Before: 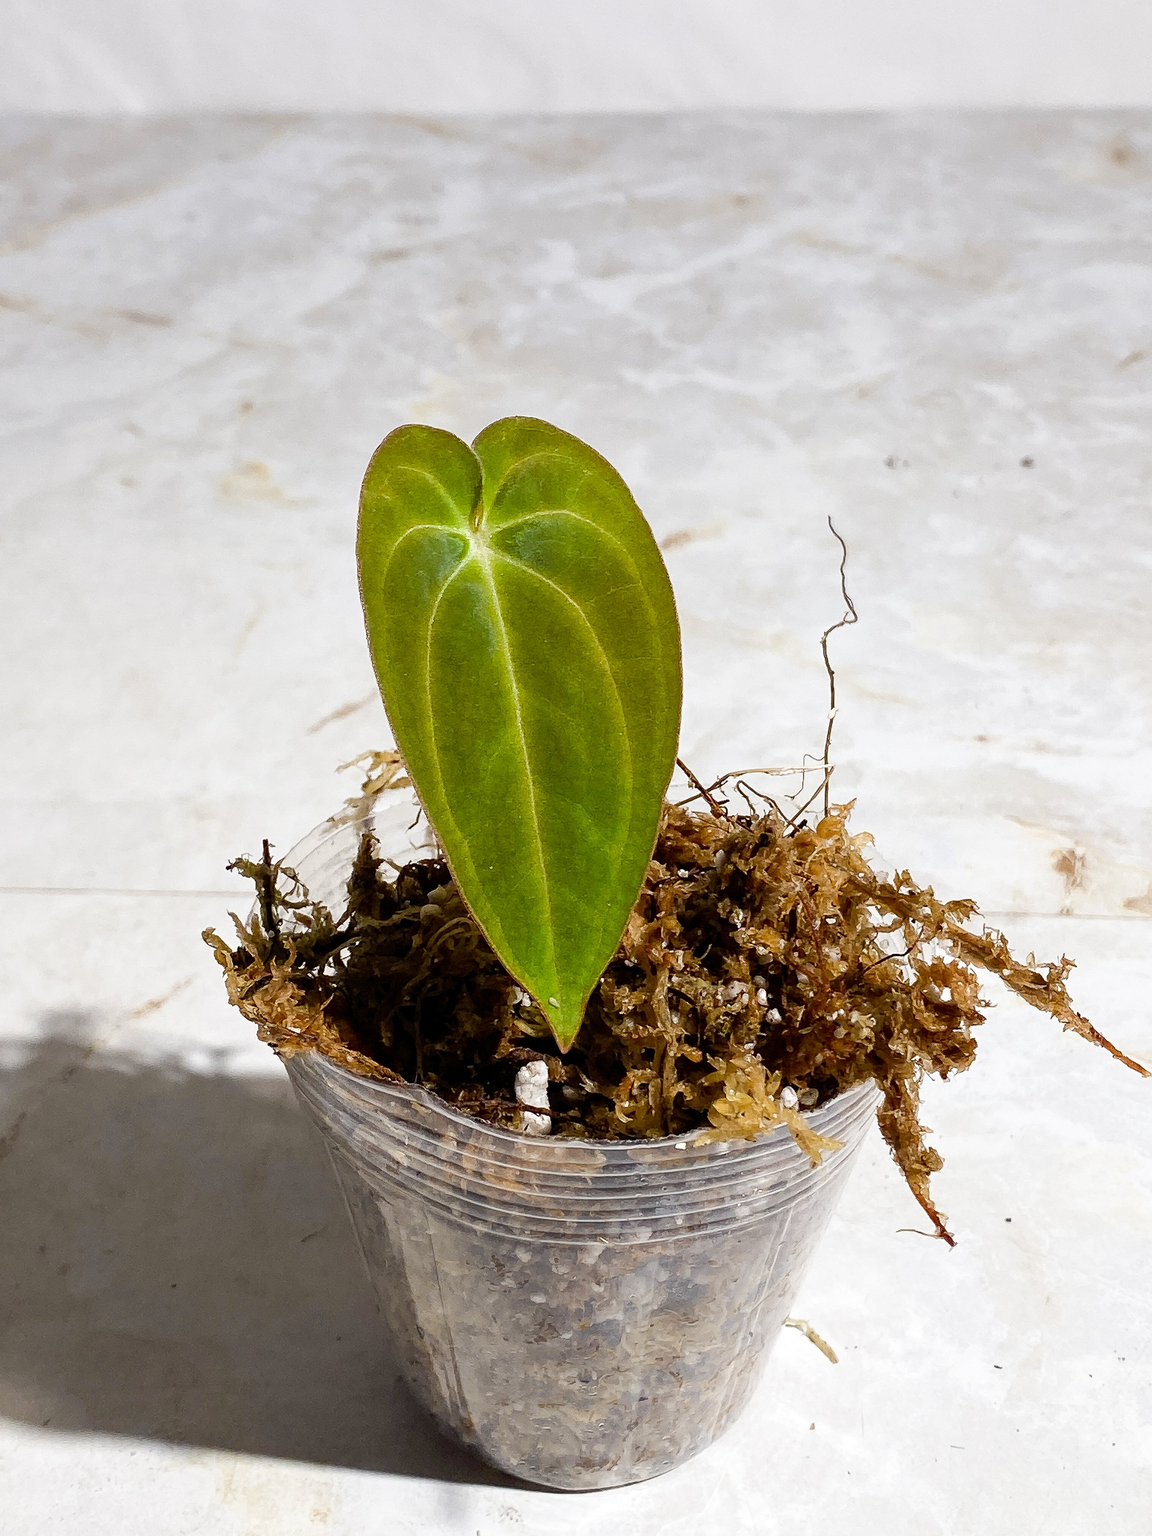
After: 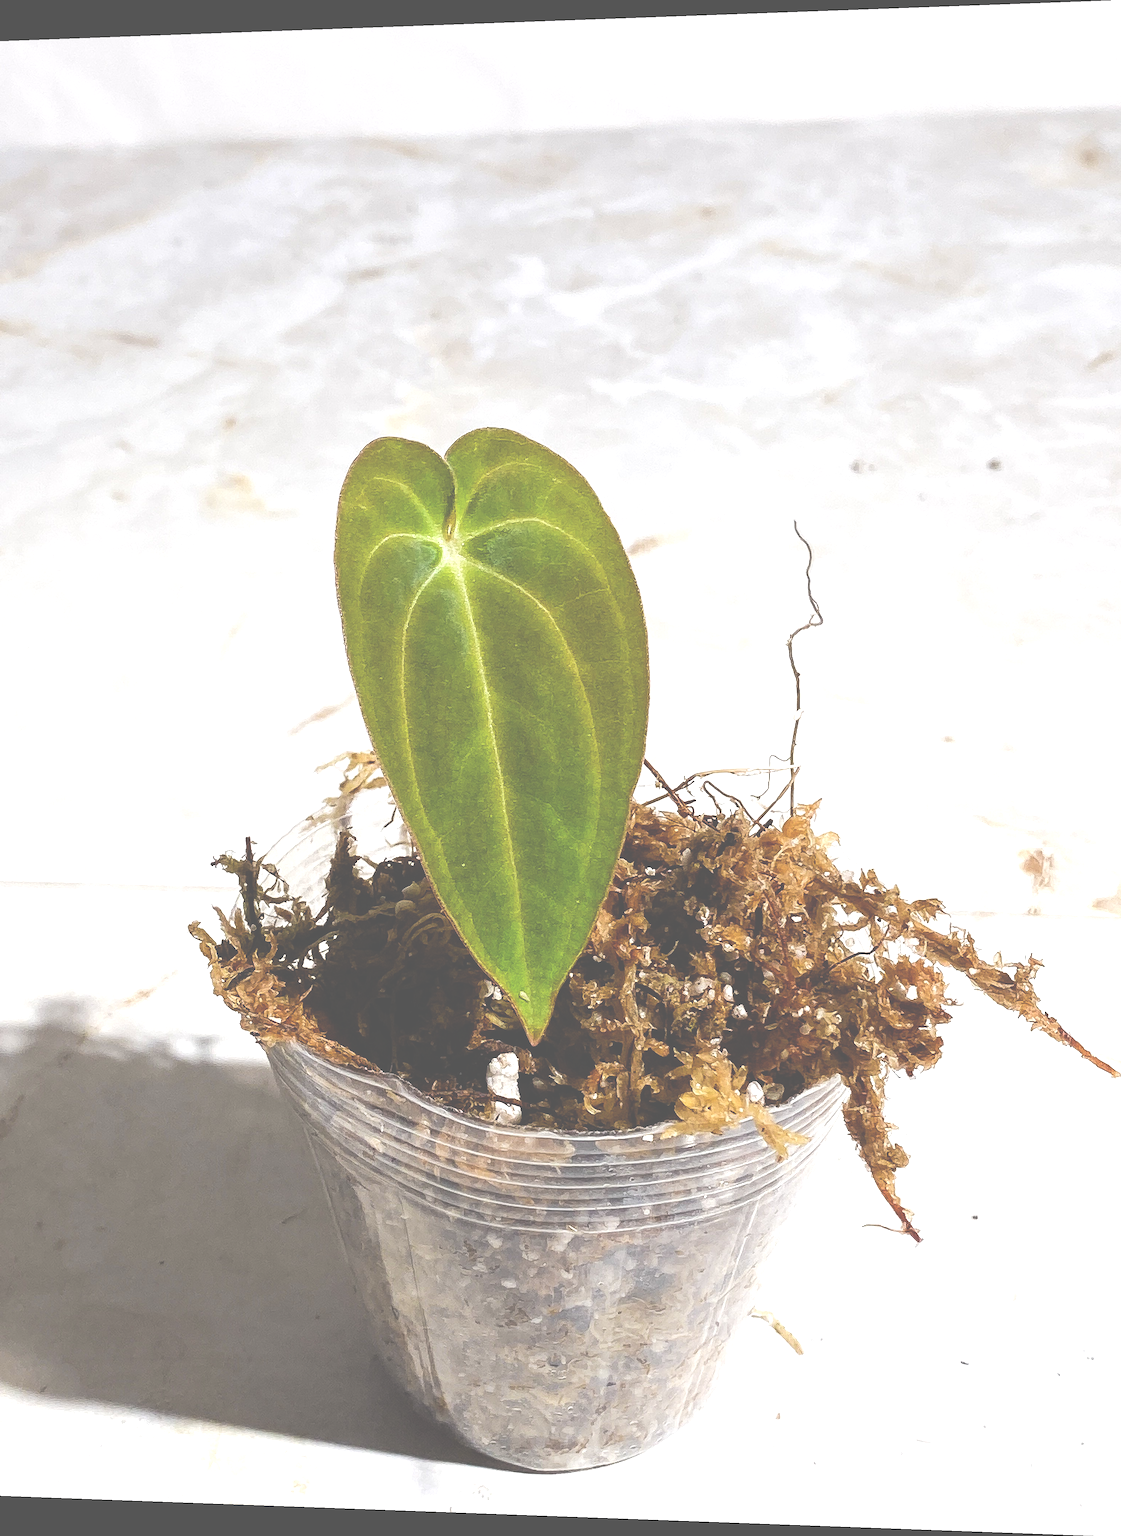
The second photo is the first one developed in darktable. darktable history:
exposure: black level correction -0.071, exposure 0.5 EV, compensate highlight preservation false
rotate and perspective: lens shift (horizontal) -0.055, automatic cropping off
white balance: emerald 1
